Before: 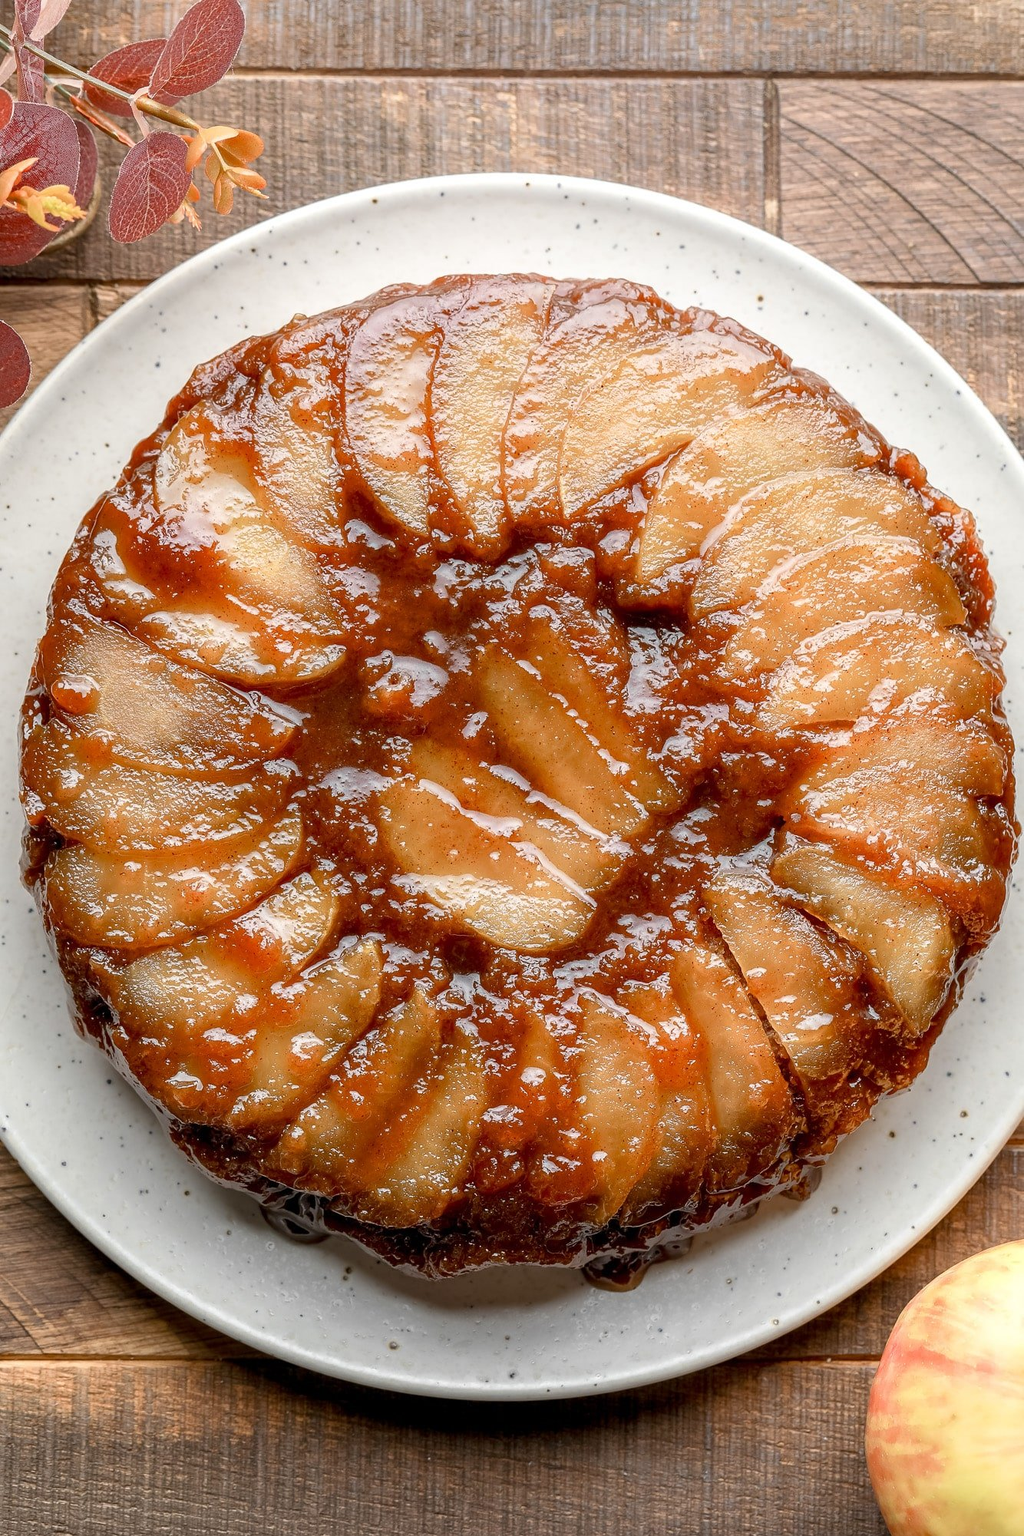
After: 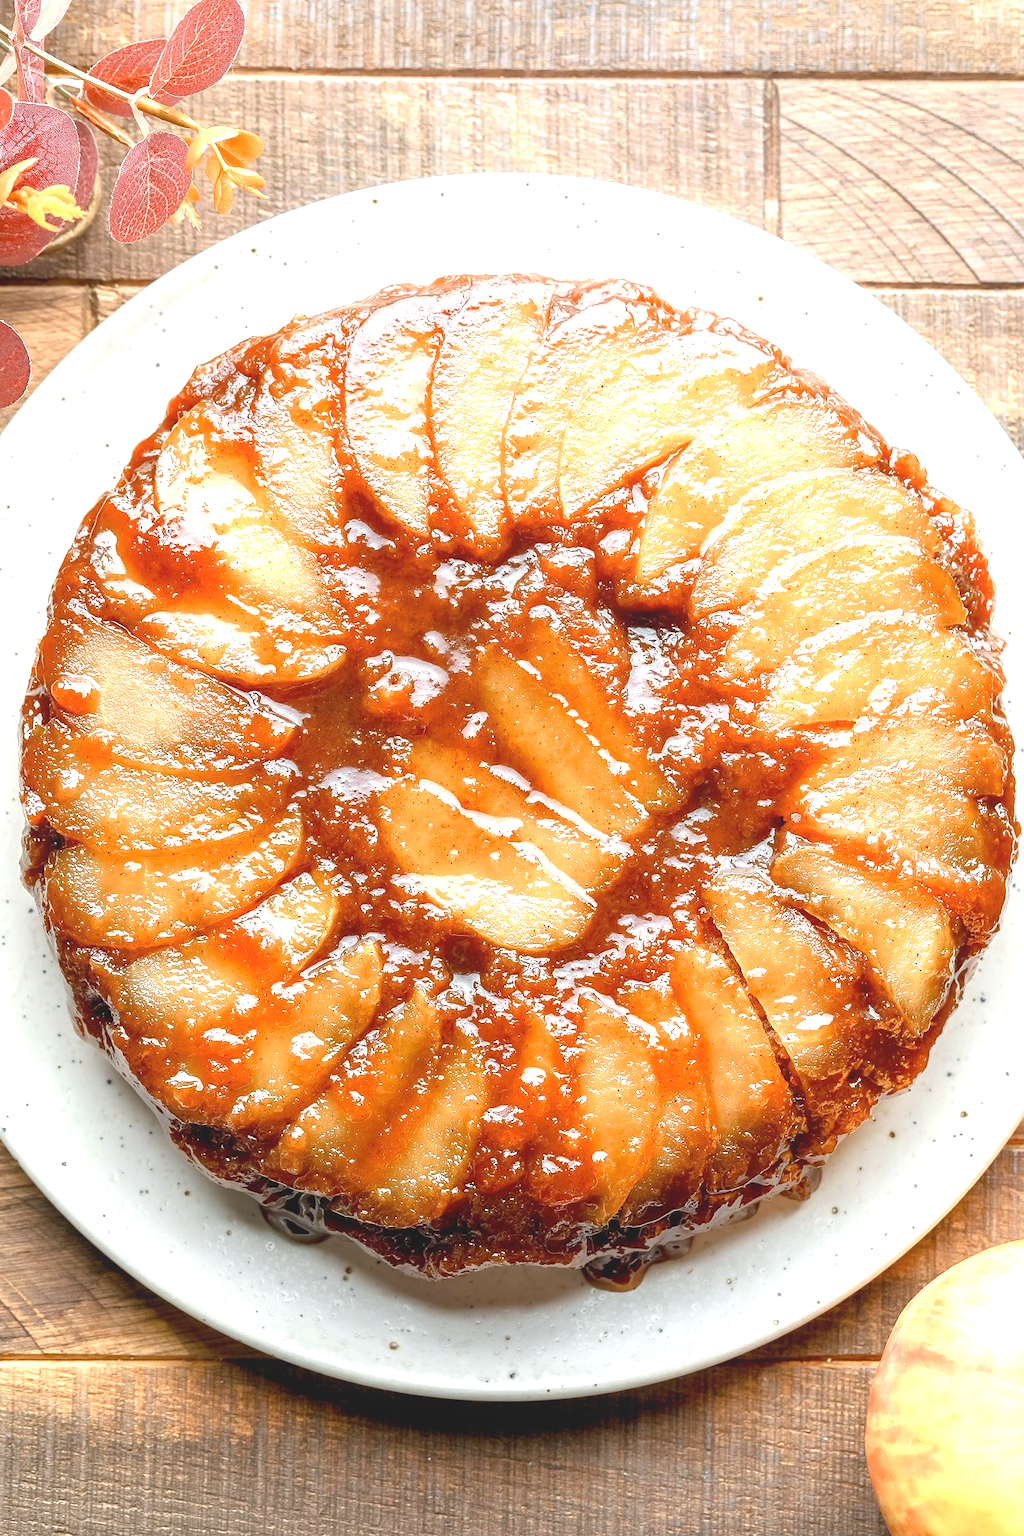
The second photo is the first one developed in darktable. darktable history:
white balance: red 0.978, blue 0.999
exposure: black level correction 0, exposure 1.1 EV, compensate highlight preservation false
local contrast: highlights 68%, shadows 68%, detail 82%, midtone range 0.325
